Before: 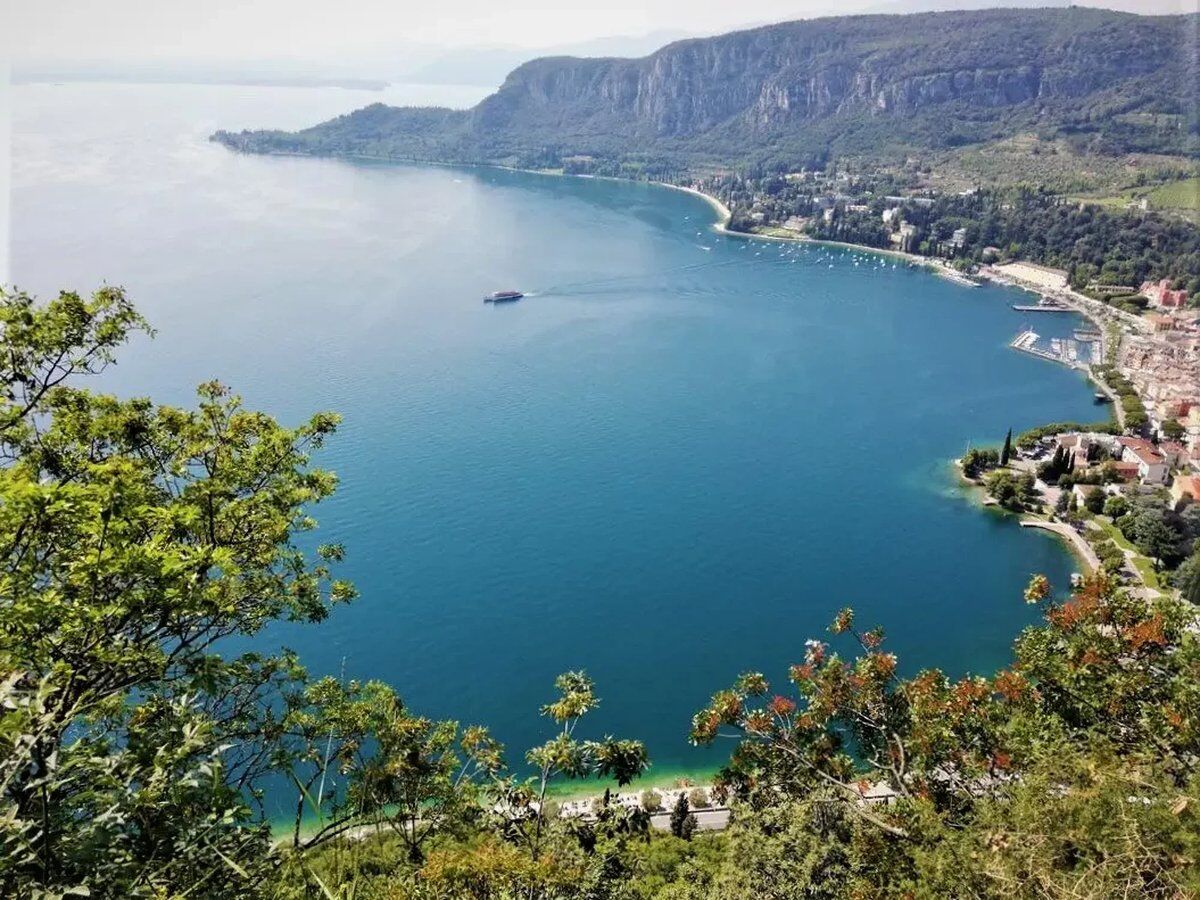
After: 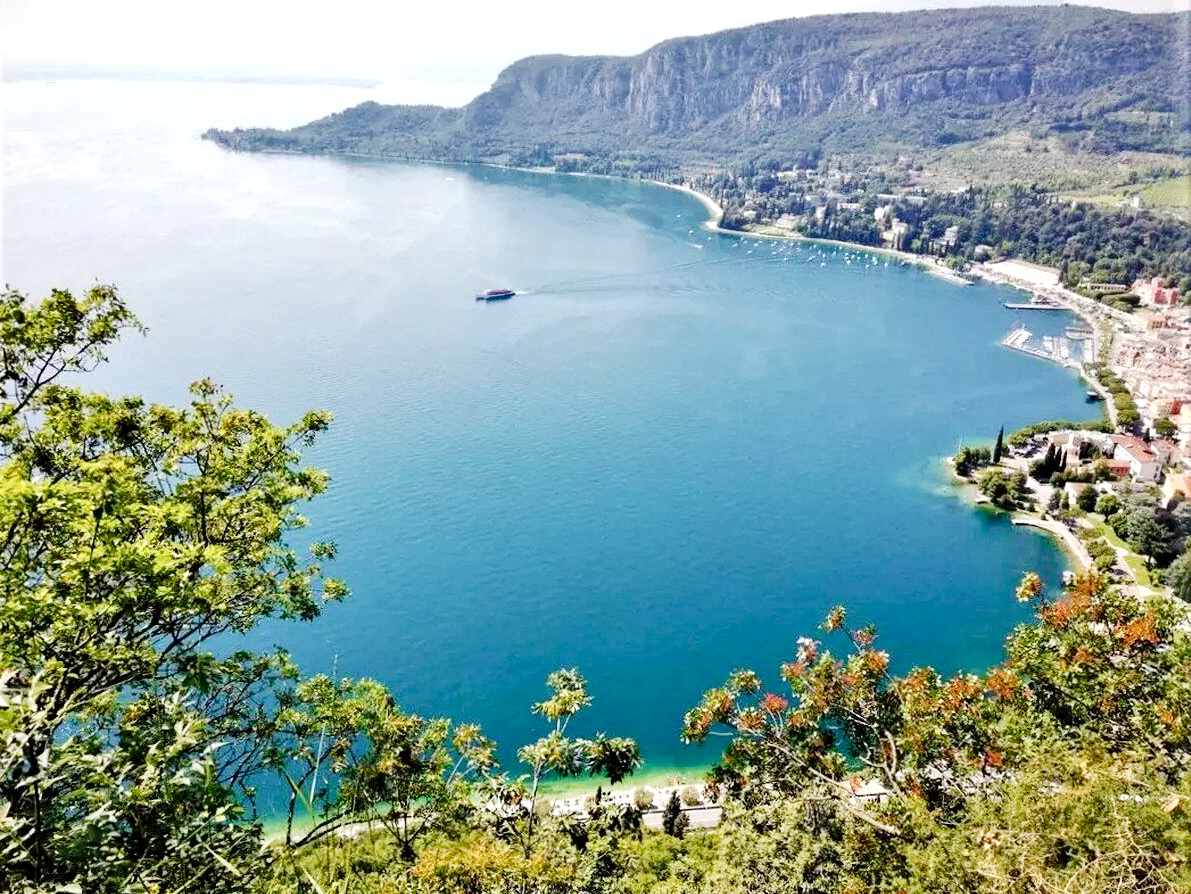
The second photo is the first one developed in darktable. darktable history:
tone curve: curves: ch0 [(0, 0) (0.049, 0.01) (0.154, 0.081) (0.491, 0.519) (0.748, 0.765) (1, 0.919)]; ch1 [(0, 0) (0.172, 0.123) (0.317, 0.272) (0.391, 0.424) (0.499, 0.497) (0.531, 0.541) (0.615, 0.608) (0.741, 0.783) (1, 1)]; ch2 [(0, 0) (0.411, 0.424) (0.483, 0.478) (0.546, 0.532) (0.652, 0.633) (1, 1)], preserve colors none
exposure: black level correction 0.001, exposure 0.966 EV, compensate highlight preservation false
crop and rotate: left 0.742%, top 0.275%, bottom 0.291%
shadows and highlights: white point adjustment 0.072, soften with gaussian
